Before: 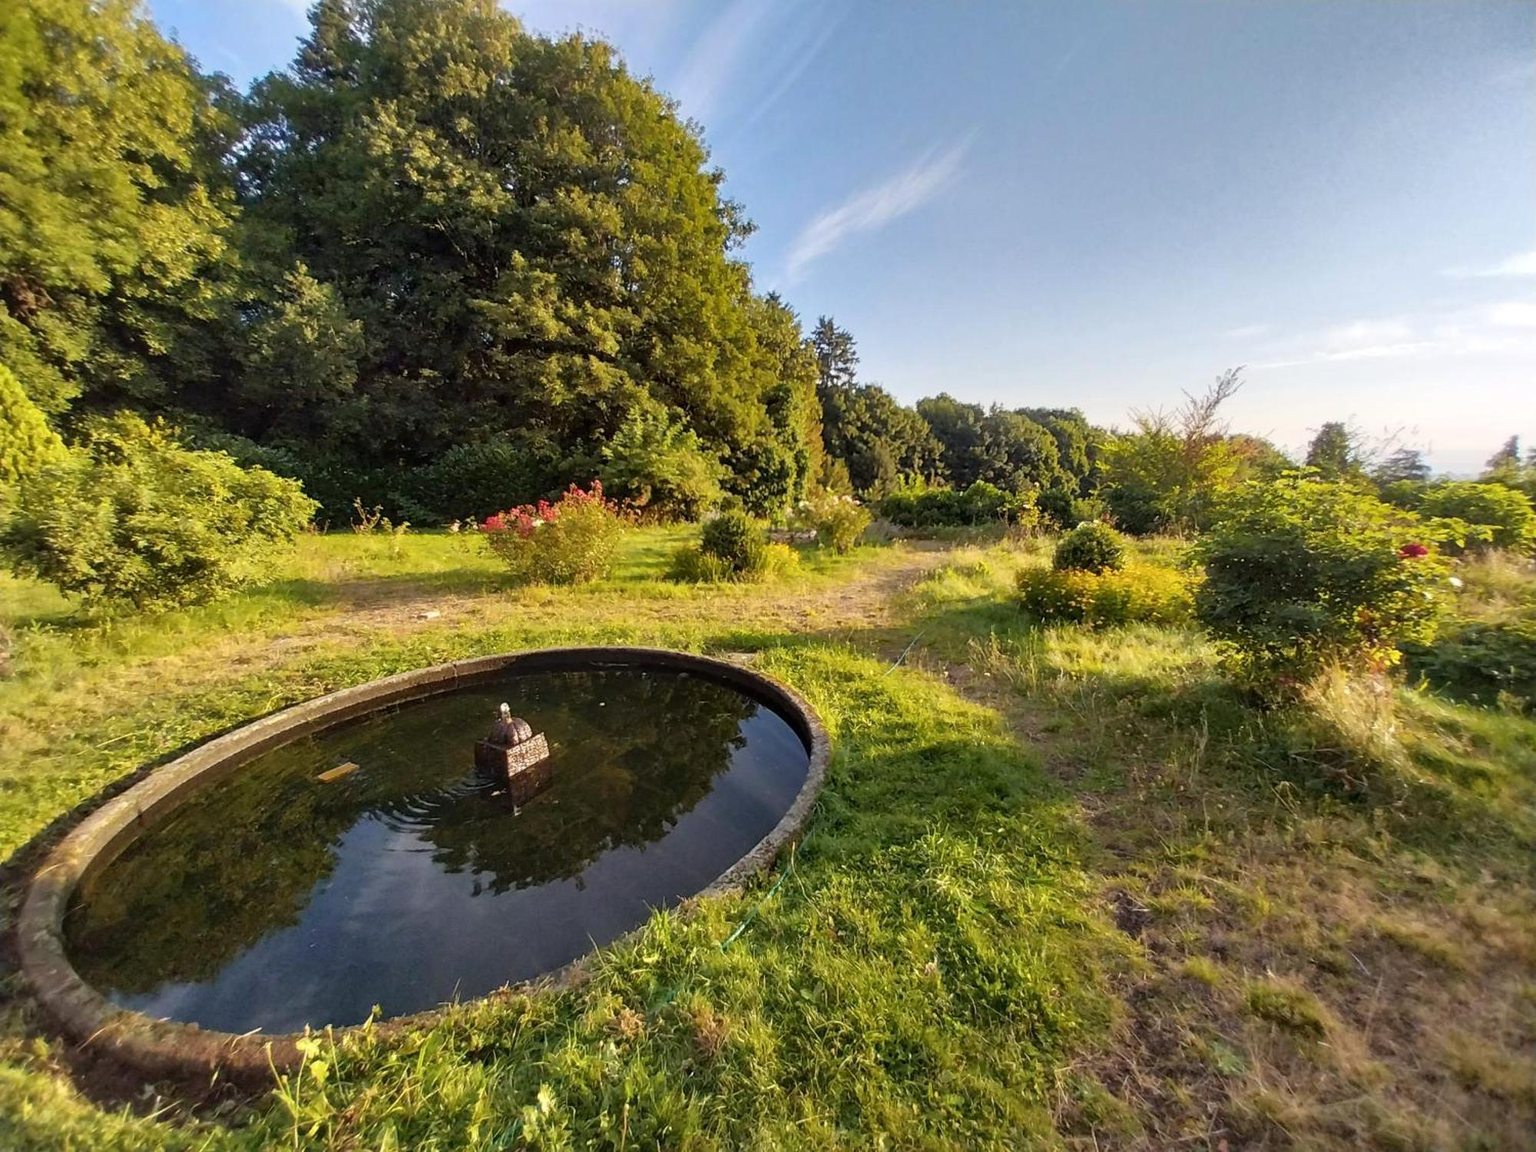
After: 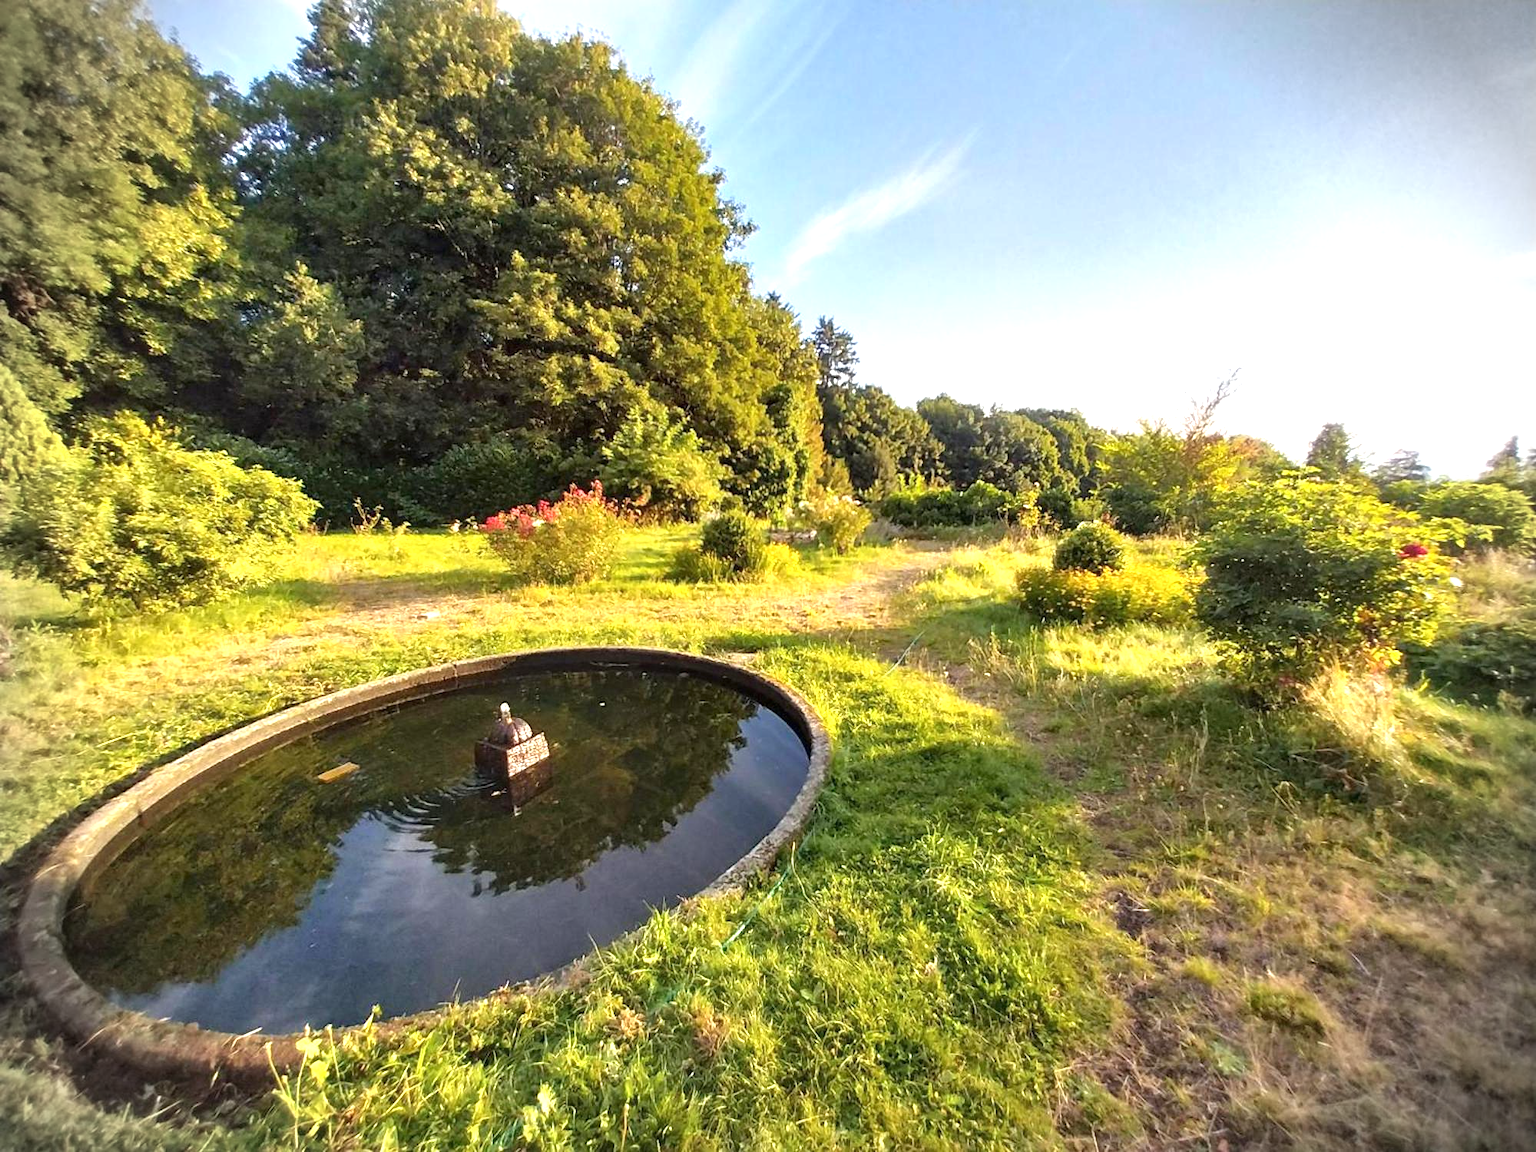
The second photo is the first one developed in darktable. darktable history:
exposure: black level correction 0, exposure 0.9 EV, compensate highlight preservation false
vignetting: fall-off start 88.03%, fall-off radius 24.9%
